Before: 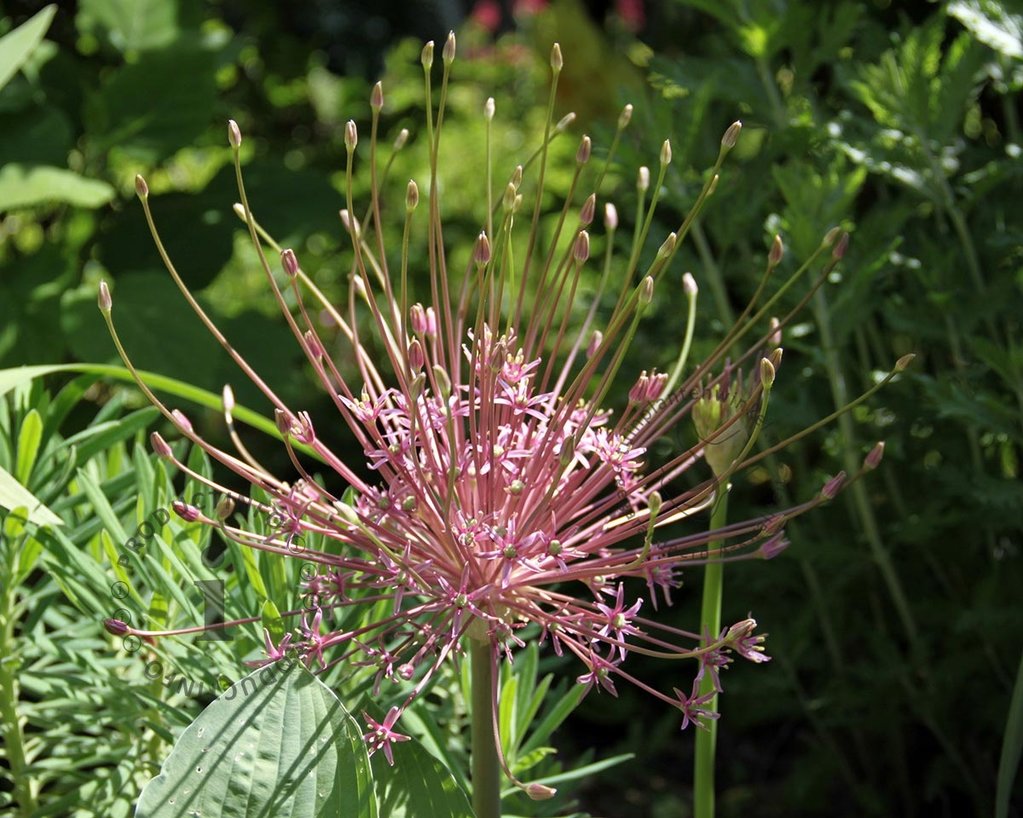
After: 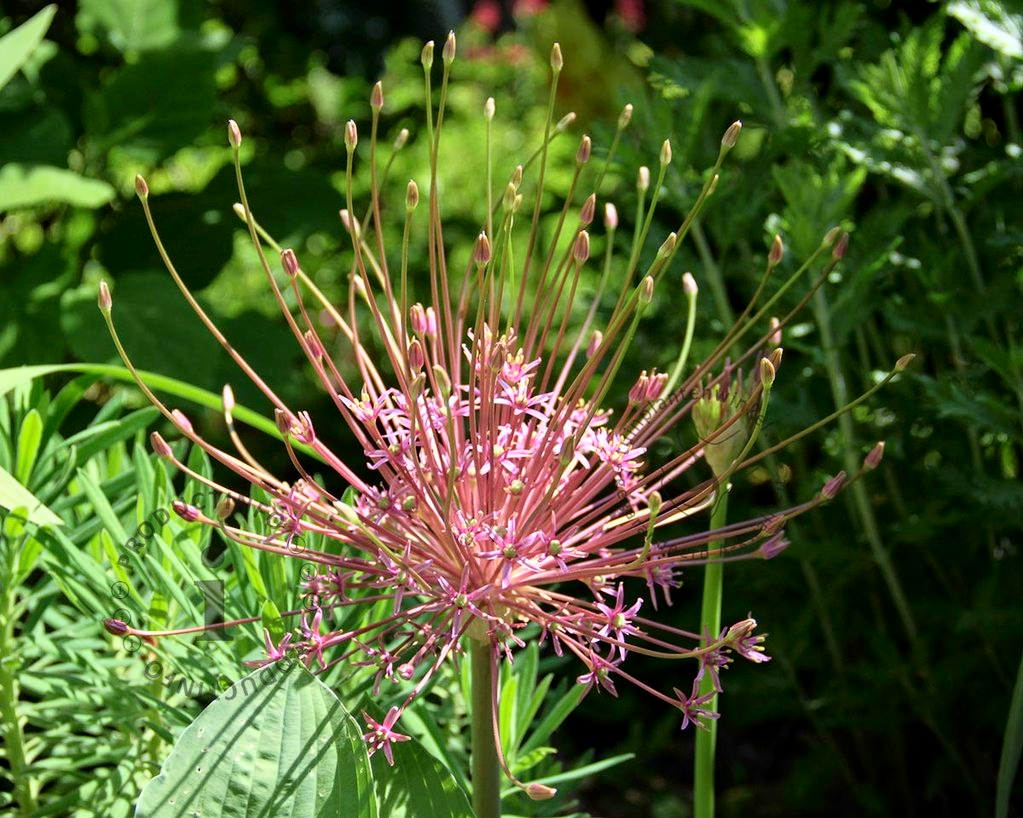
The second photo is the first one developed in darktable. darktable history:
base curve: curves: ch0 [(0, 0) (0.303, 0.277) (1, 1)], preserve colors none
tone curve: curves: ch0 [(0, 0) (0.091, 0.077) (0.389, 0.458) (0.745, 0.82) (0.856, 0.899) (0.92, 0.938) (1, 0.973)]; ch1 [(0, 0) (0.437, 0.404) (0.5, 0.5) (0.529, 0.55) (0.58, 0.6) (0.616, 0.649) (1, 1)]; ch2 [(0, 0) (0.442, 0.415) (0.5, 0.5) (0.535, 0.557) (0.585, 0.62) (1, 1)], color space Lab, independent channels, preserve colors none
local contrast: highlights 103%, shadows 98%, detail 120%, midtone range 0.2
